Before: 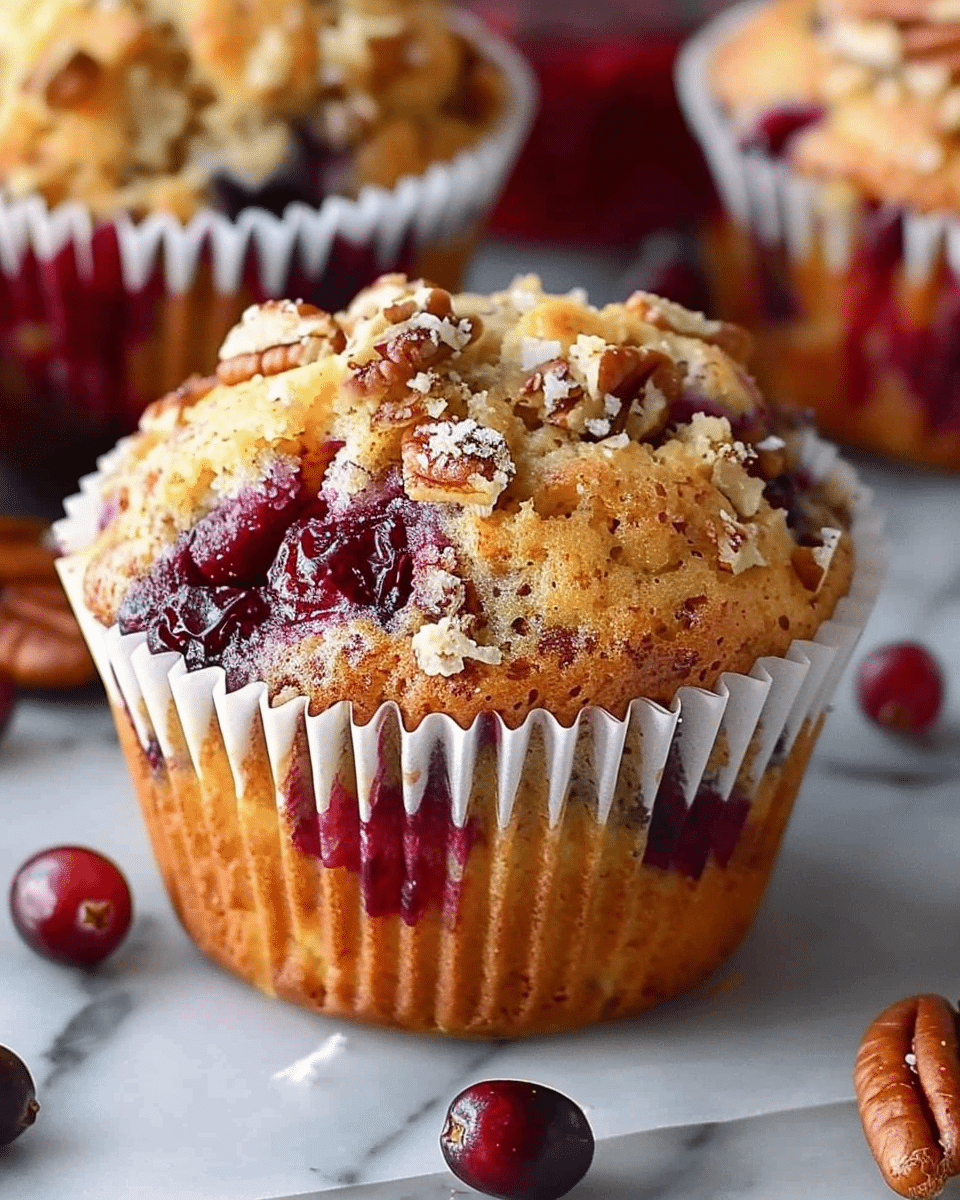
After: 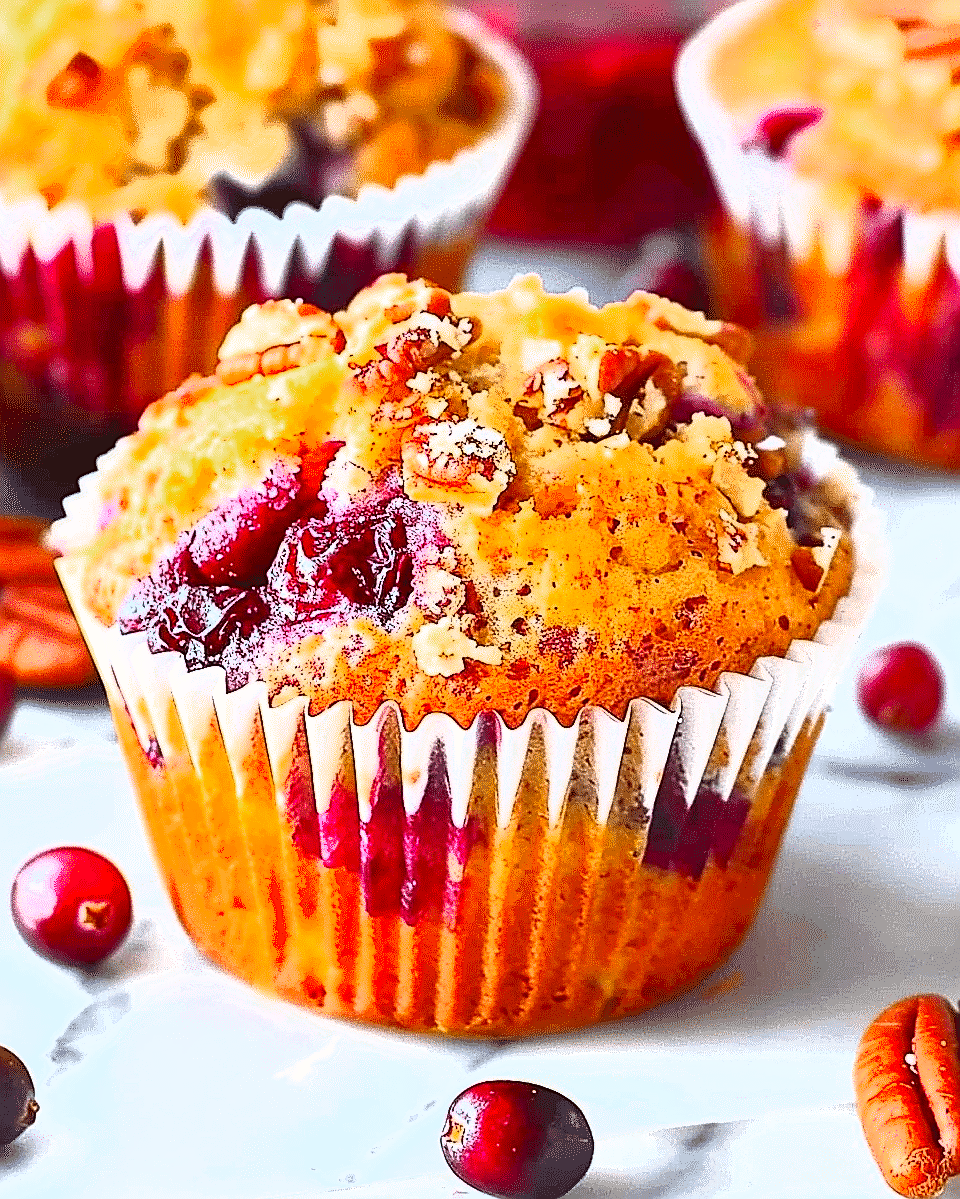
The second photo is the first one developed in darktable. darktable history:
shadows and highlights: shadows 37.74, highlights -26.97, soften with gaussian
contrast brightness saturation: saturation -0.056
sharpen: radius 1.392, amount 1.255, threshold 0.659
color zones: curves: ch0 [(0, 0.425) (0.143, 0.422) (0.286, 0.42) (0.429, 0.419) (0.571, 0.419) (0.714, 0.42) (0.857, 0.422) (1, 0.425)]; ch1 [(0, 0.666) (0.143, 0.669) (0.286, 0.671) (0.429, 0.67) (0.571, 0.67) (0.714, 0.67) (0.857, 0.67) (1, 0.666)]
crop: bottom 0.072%
exposure: black level correction 0, exposure 1.199 EV, compensate exposure bias true, compensate highlight preservation false
tone equalizer: -8 EV -1.08 EV, -7 EV -1.02 EV, -6 EV -0.853 EV, -5 EV -0.575 EV, -3 EV 0.591 EV, -2 EV 0.896 EV, -1 EV 1 EV, +0 EV 1.07 EV, smoothing diameter 24.91%, edges refinement/feathering 13.29, preserve details guided filter
